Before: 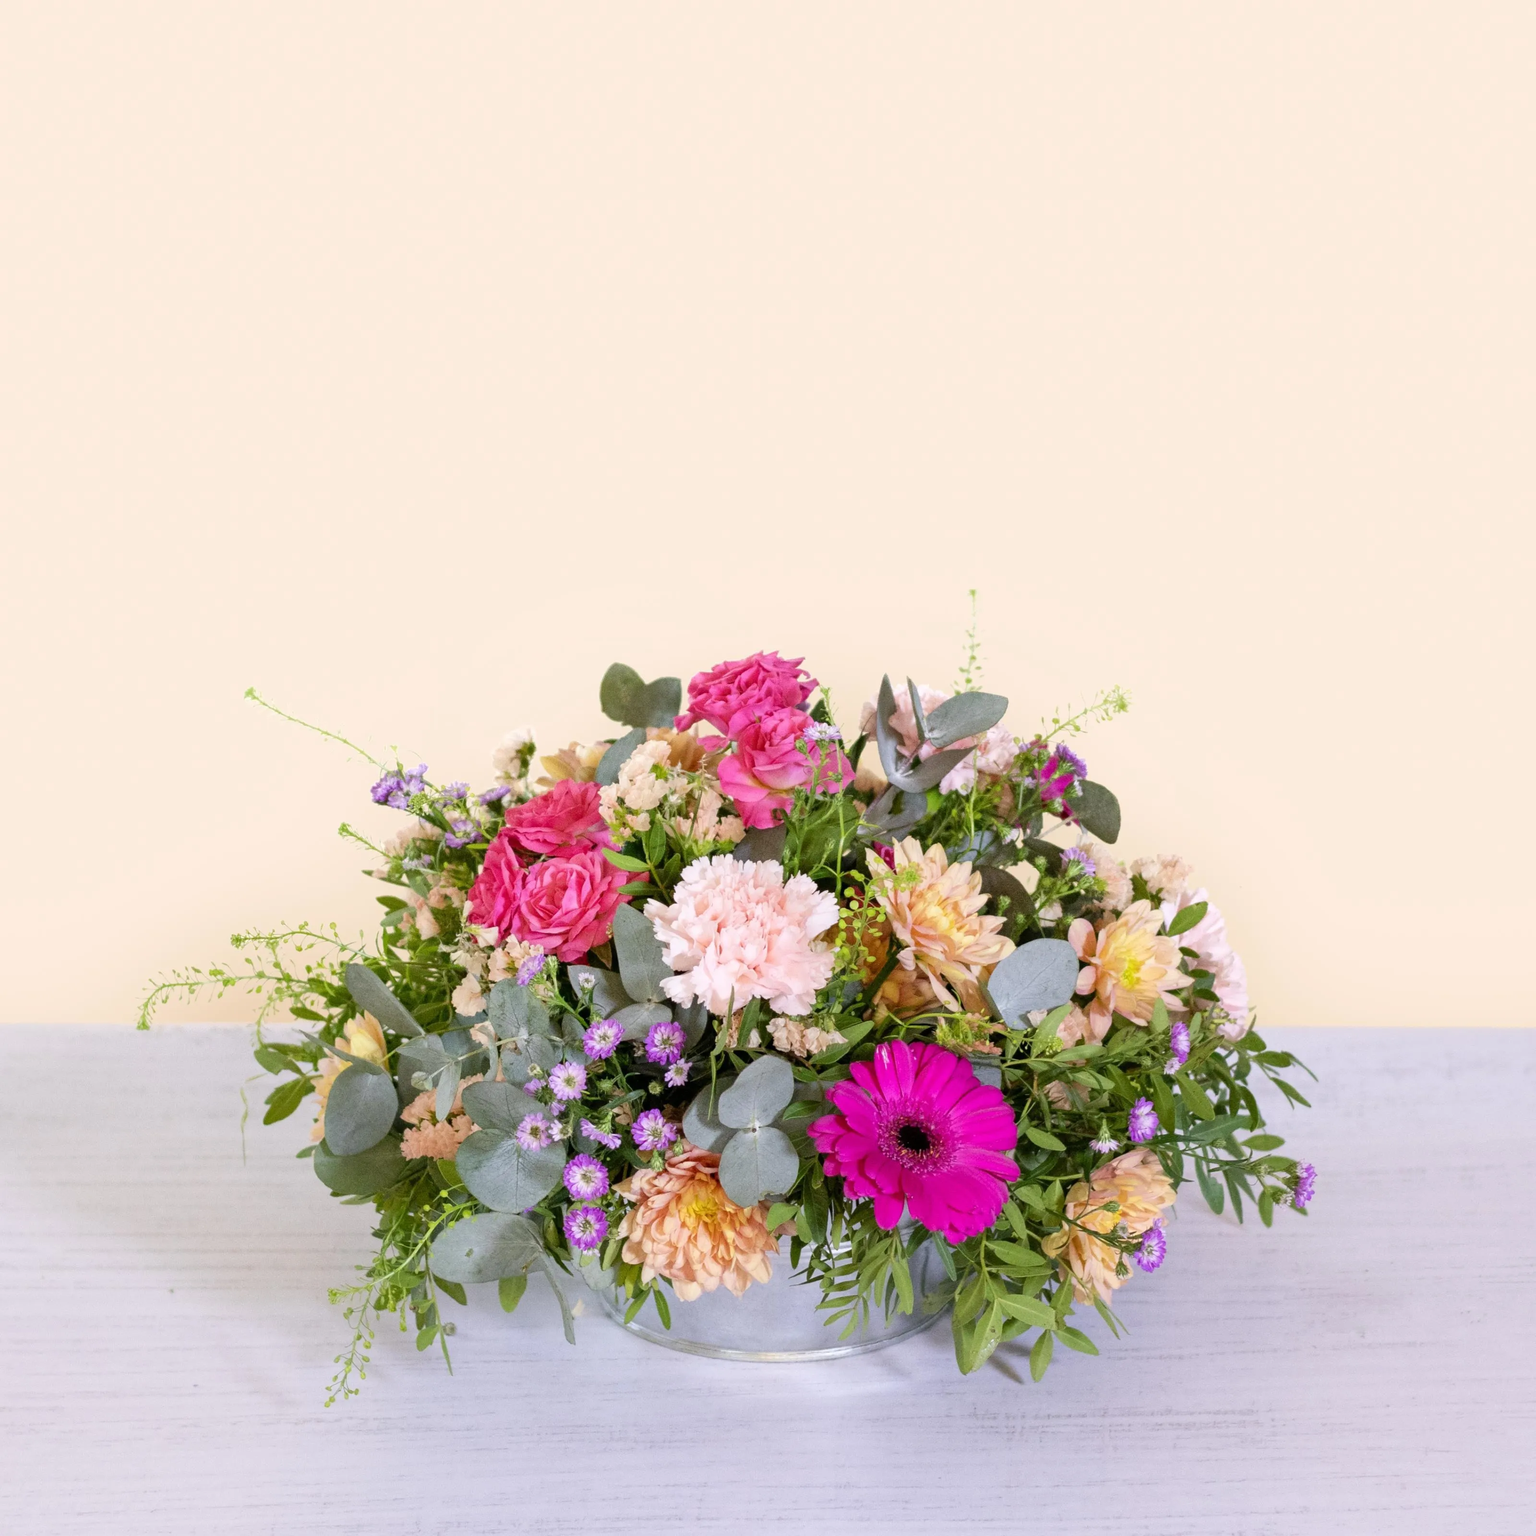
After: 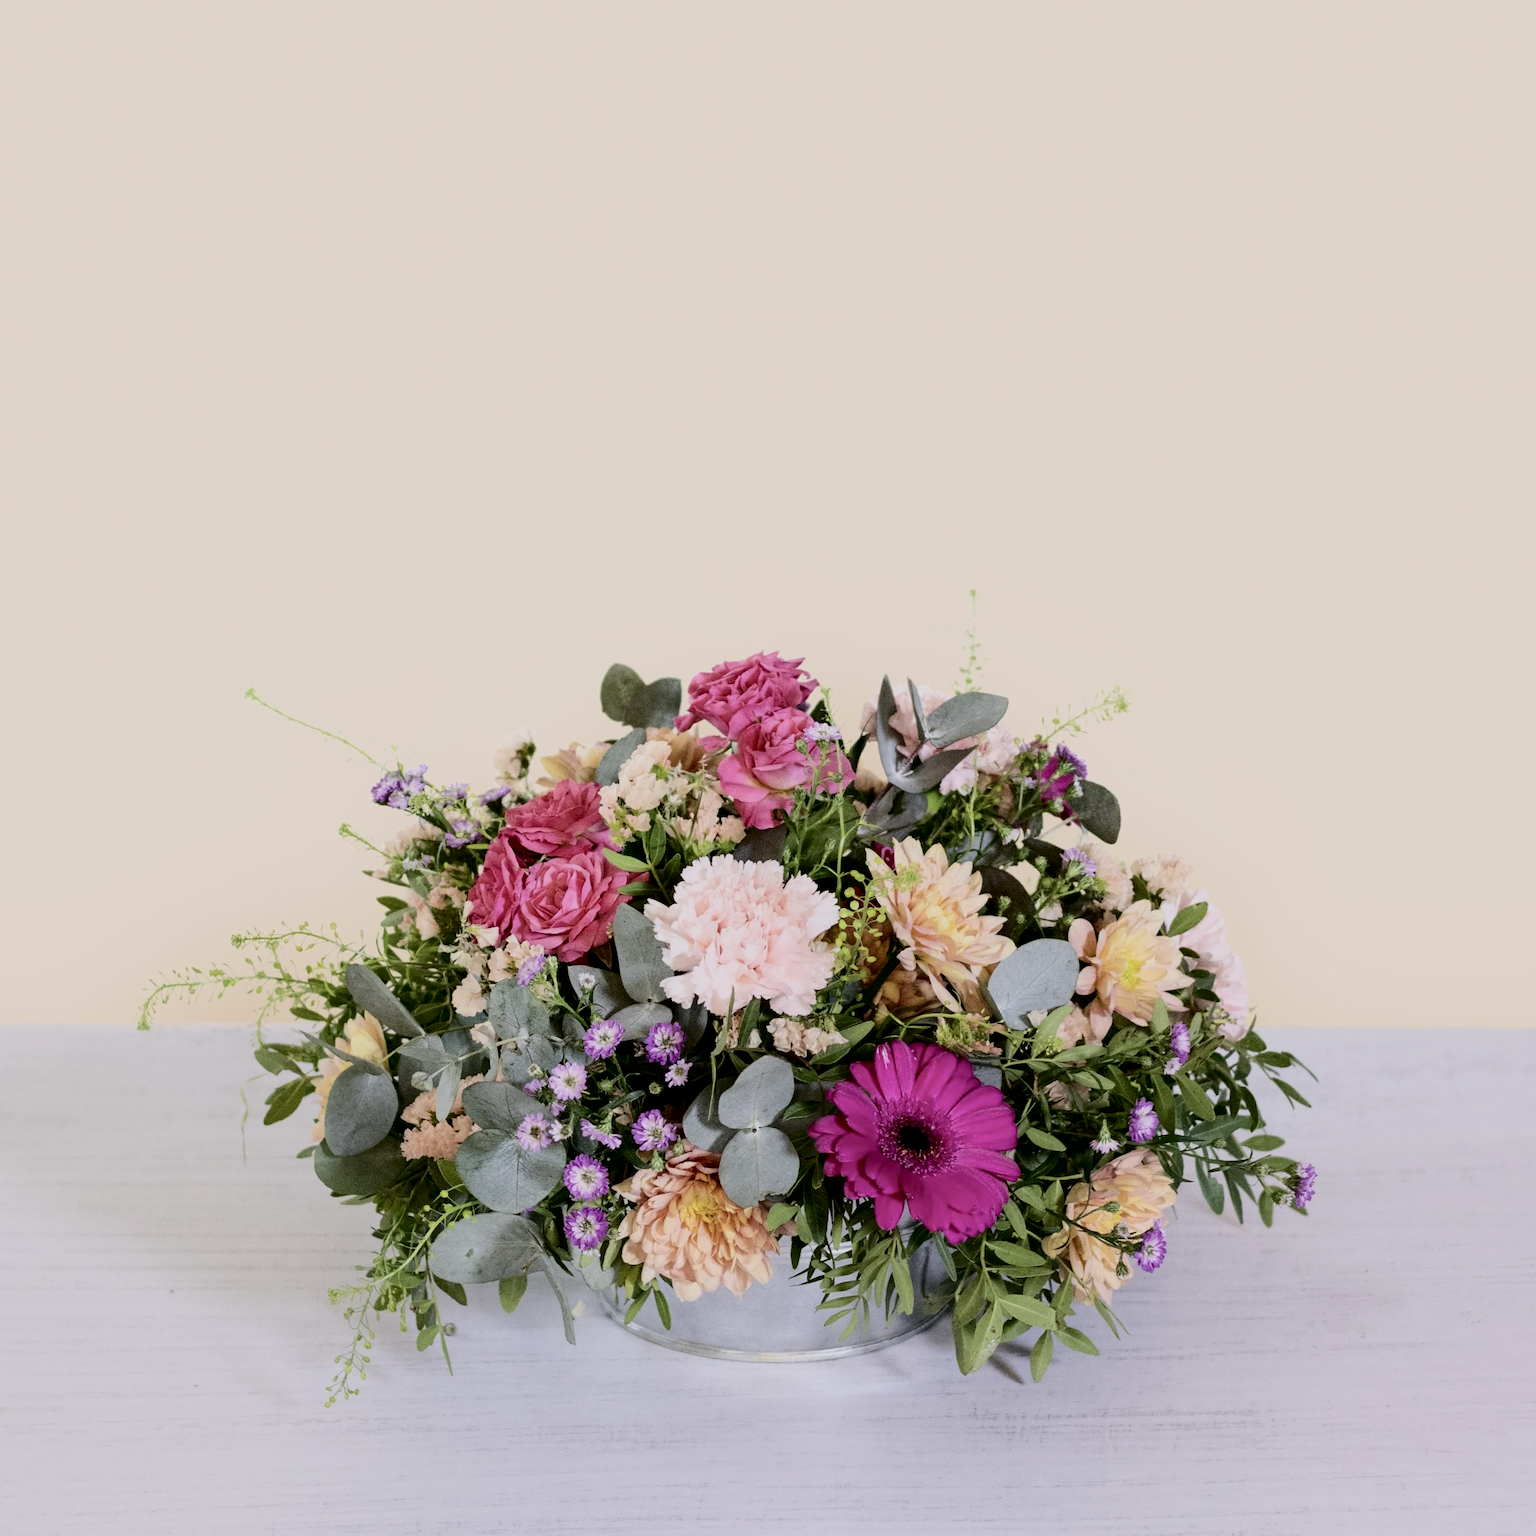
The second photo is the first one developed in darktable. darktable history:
exposure: exposure -1.502 EV, compensate highlight preservation false
tone curve: curves: ch0 [(0, 0) (0.004, 0) (0.133, 0.071) (0.325, 0.456) (0.832, 0.957) (1, 1)], color space Lab, independent channels, preserve colors none
